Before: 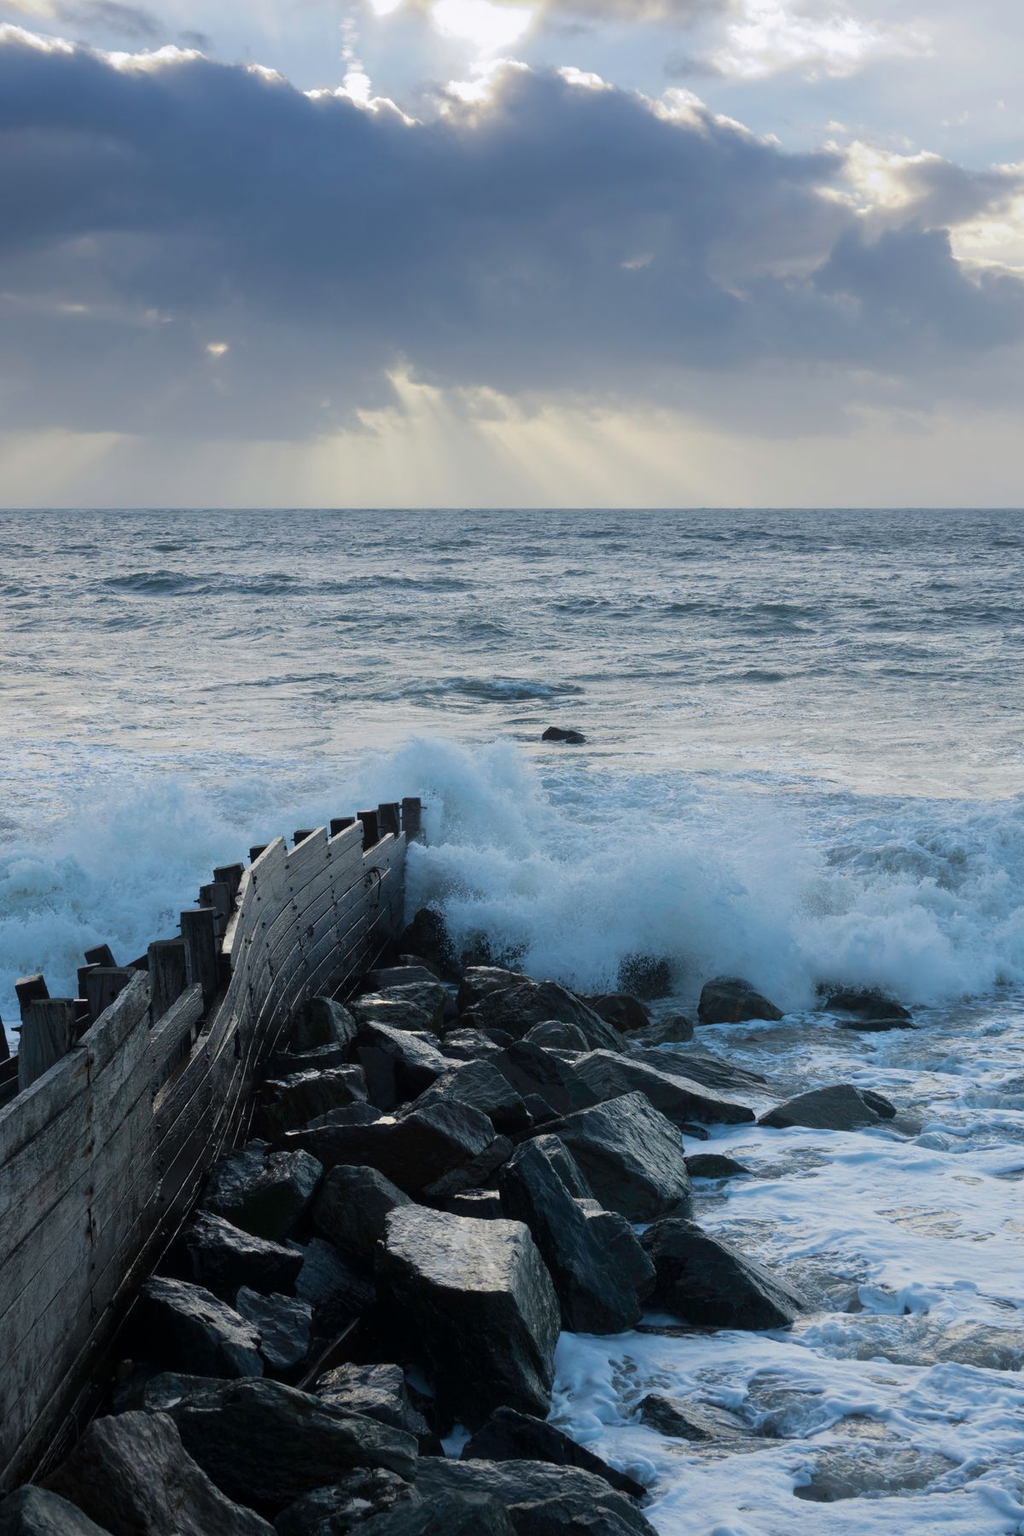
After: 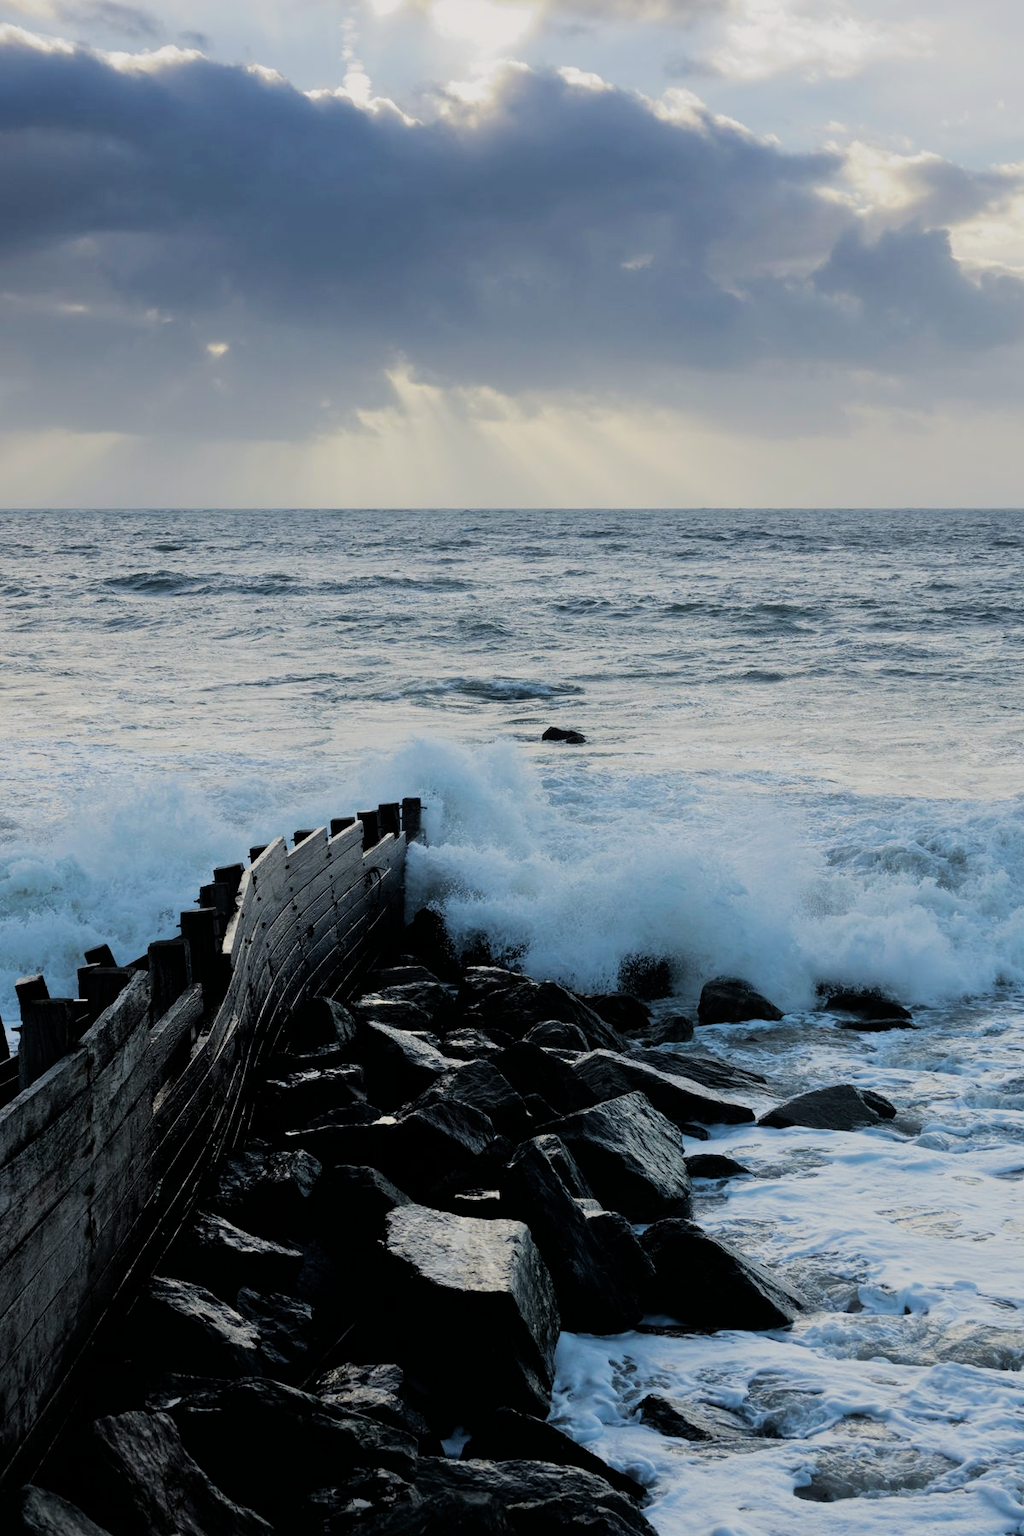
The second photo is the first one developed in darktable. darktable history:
filmic rgb: black relative exposure -5 EV, hardness 2.88, contrast 1.3, highlights saturation mix -30%
color correction: highlights b* 3
